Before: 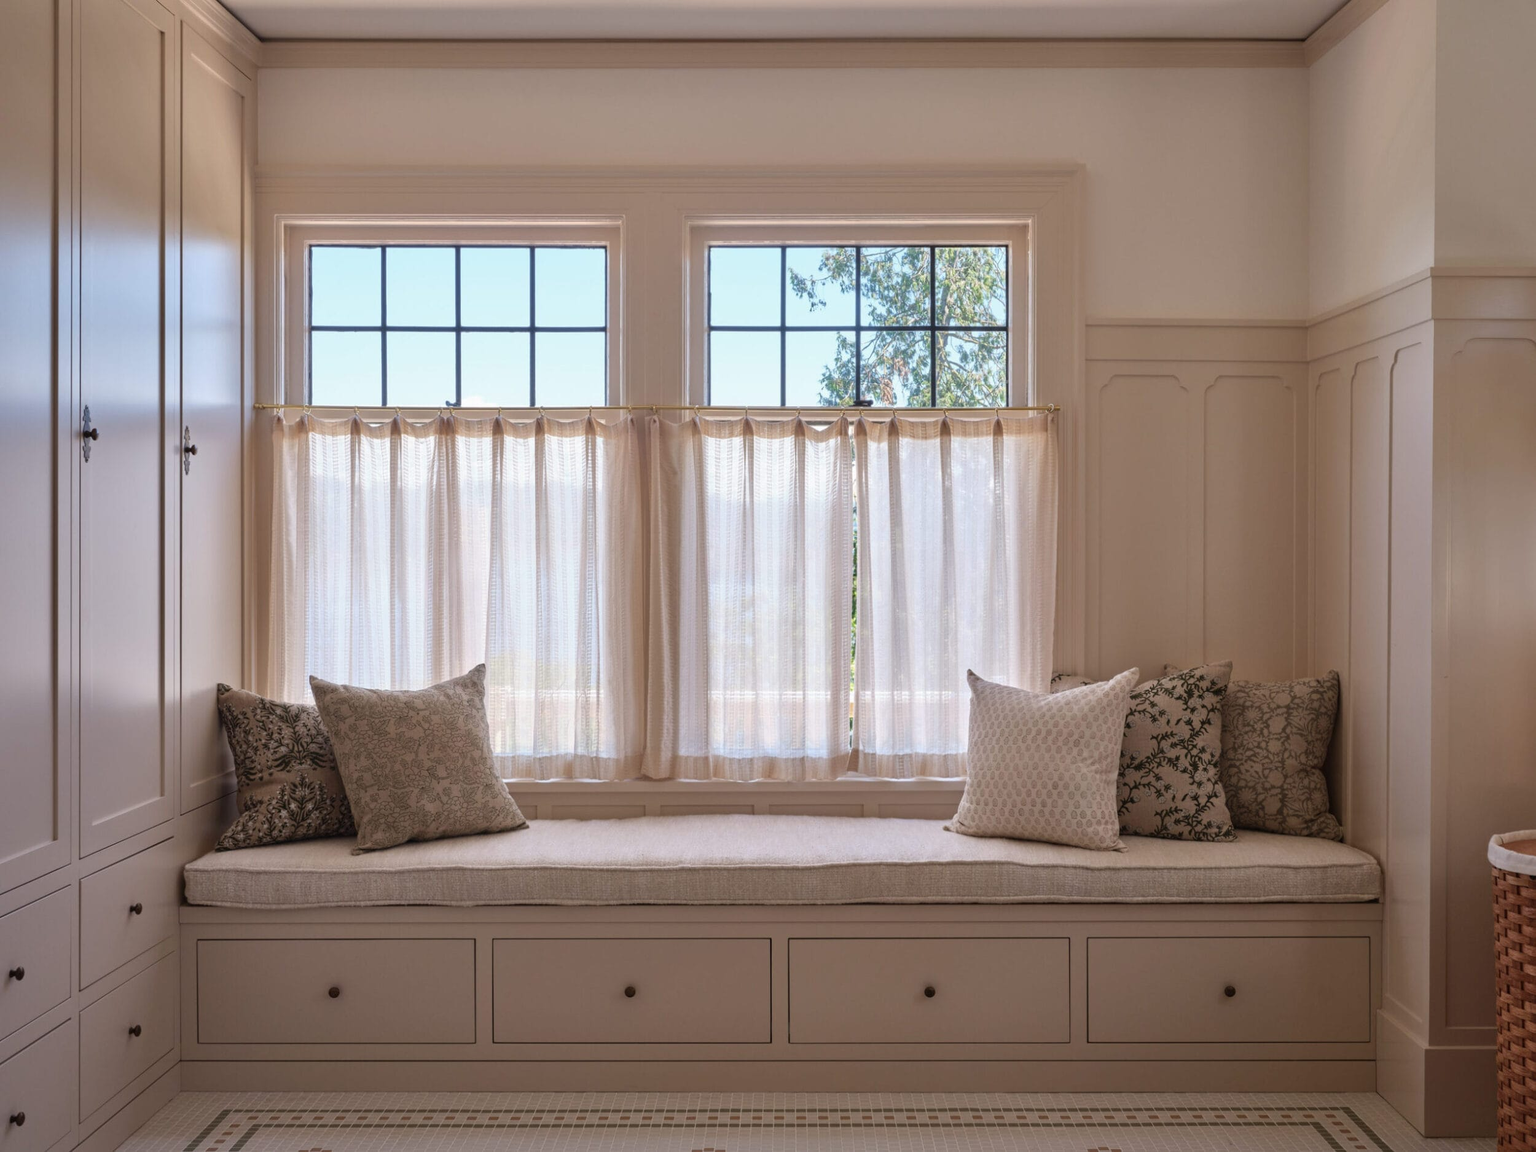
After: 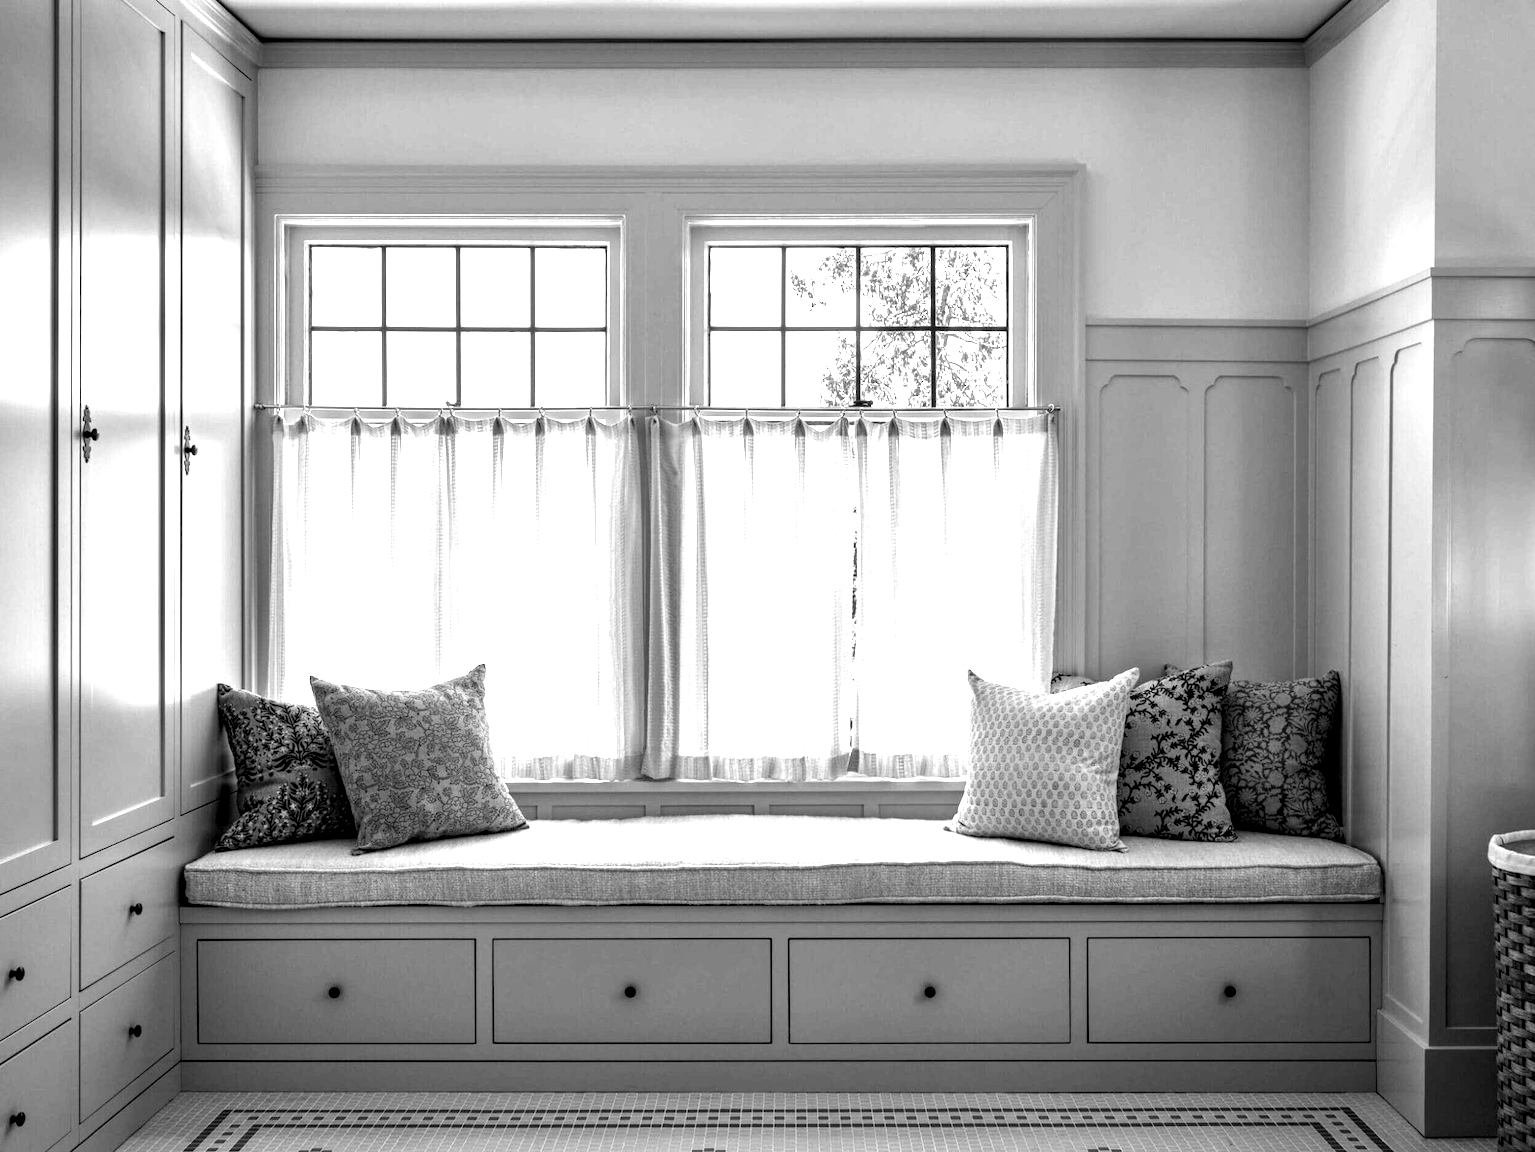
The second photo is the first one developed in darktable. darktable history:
exposure: black level correction 0, exposure 0.7 EV, compensate exposure bias true, compensate highlight preservation false
color balance: lift [0.991, 1, 1, 1], gamma [0.996, 1, 1, 1], input saturation 98.52%, contrast 20.34%, output saturation 103.72%
local contrast: highlights 20%, shadows 70%, detail 170%
monochrome: on, module defaults
